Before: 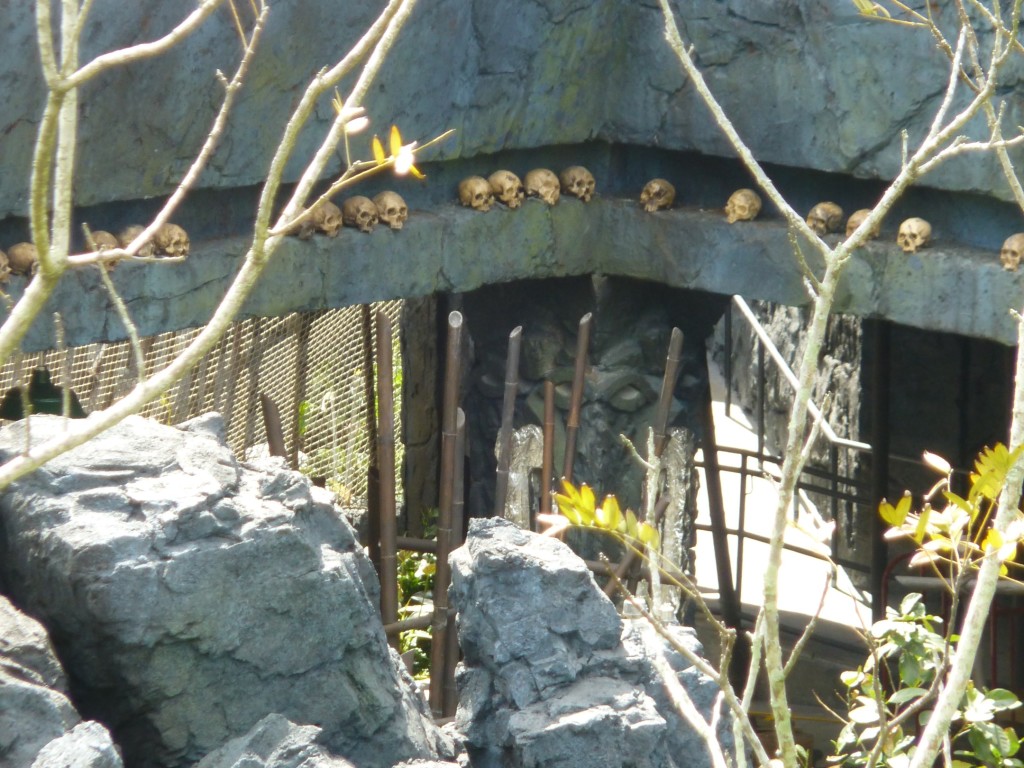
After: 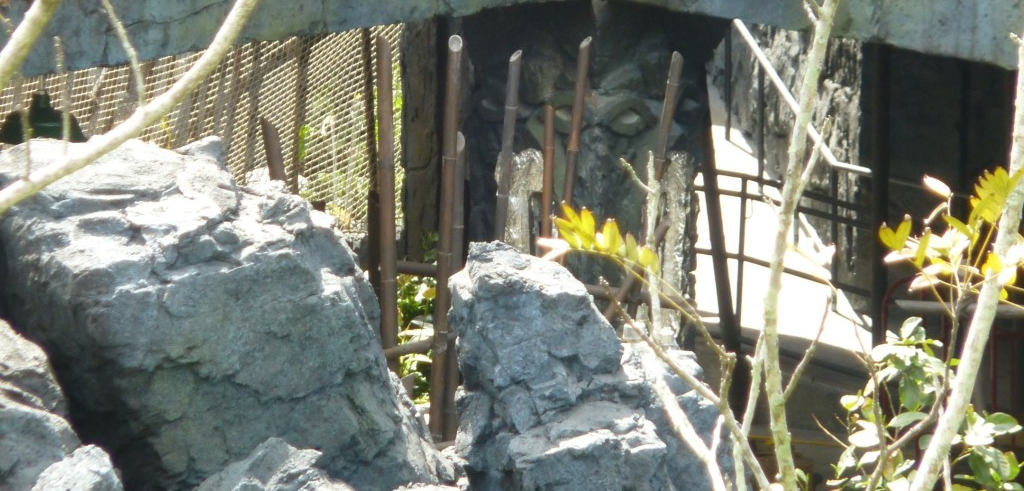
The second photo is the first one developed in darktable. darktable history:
crop and rotate: top 36.066%
